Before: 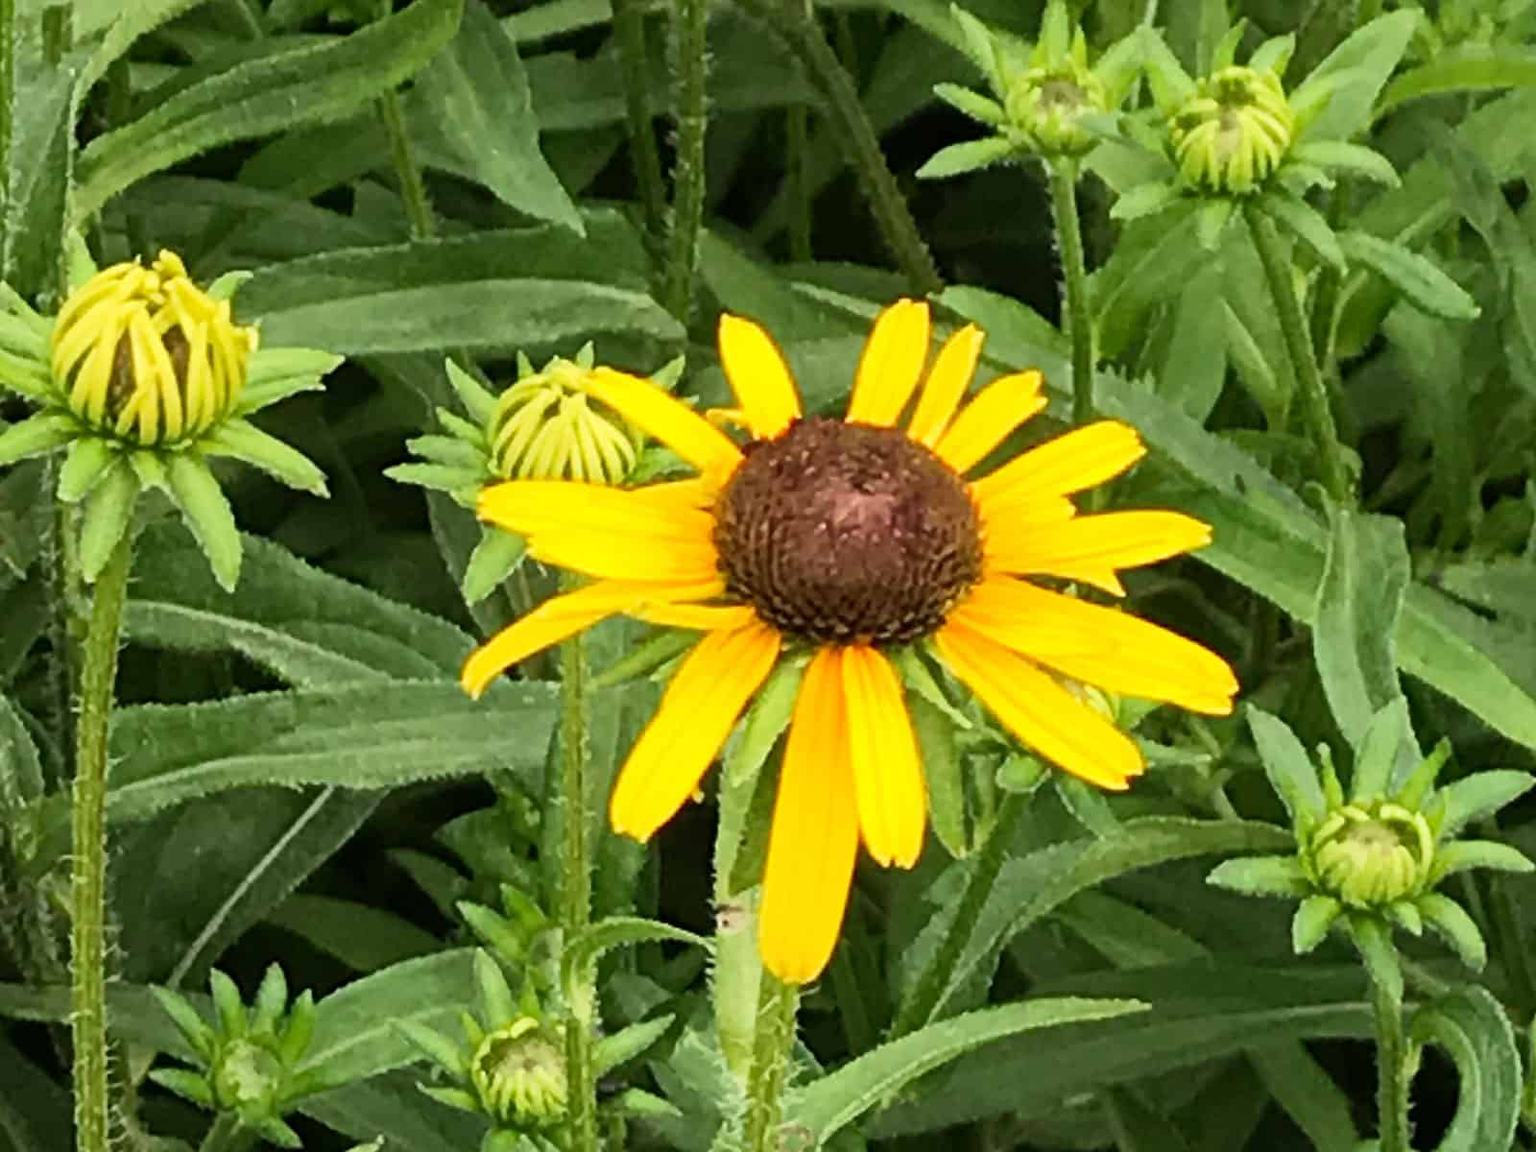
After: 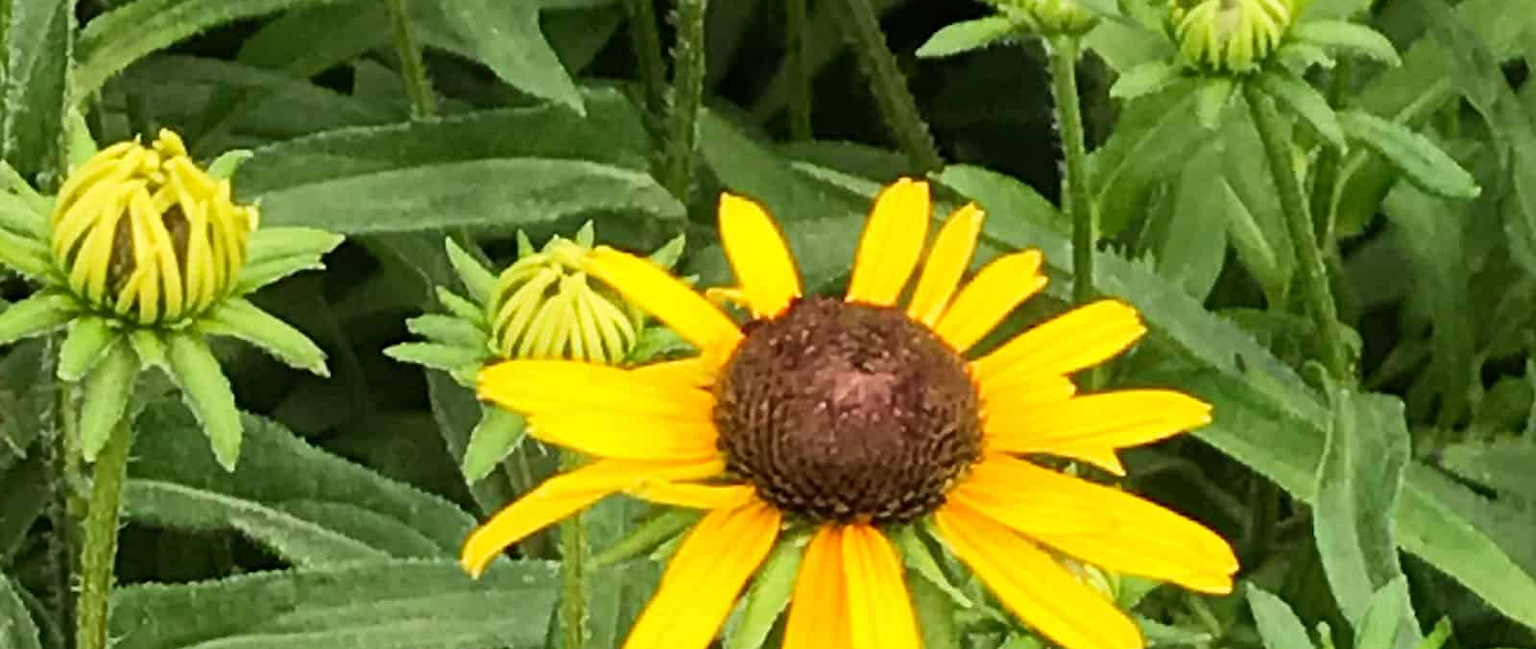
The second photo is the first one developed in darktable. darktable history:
crop and rotate: top 10.532%, bottom 32.999%
